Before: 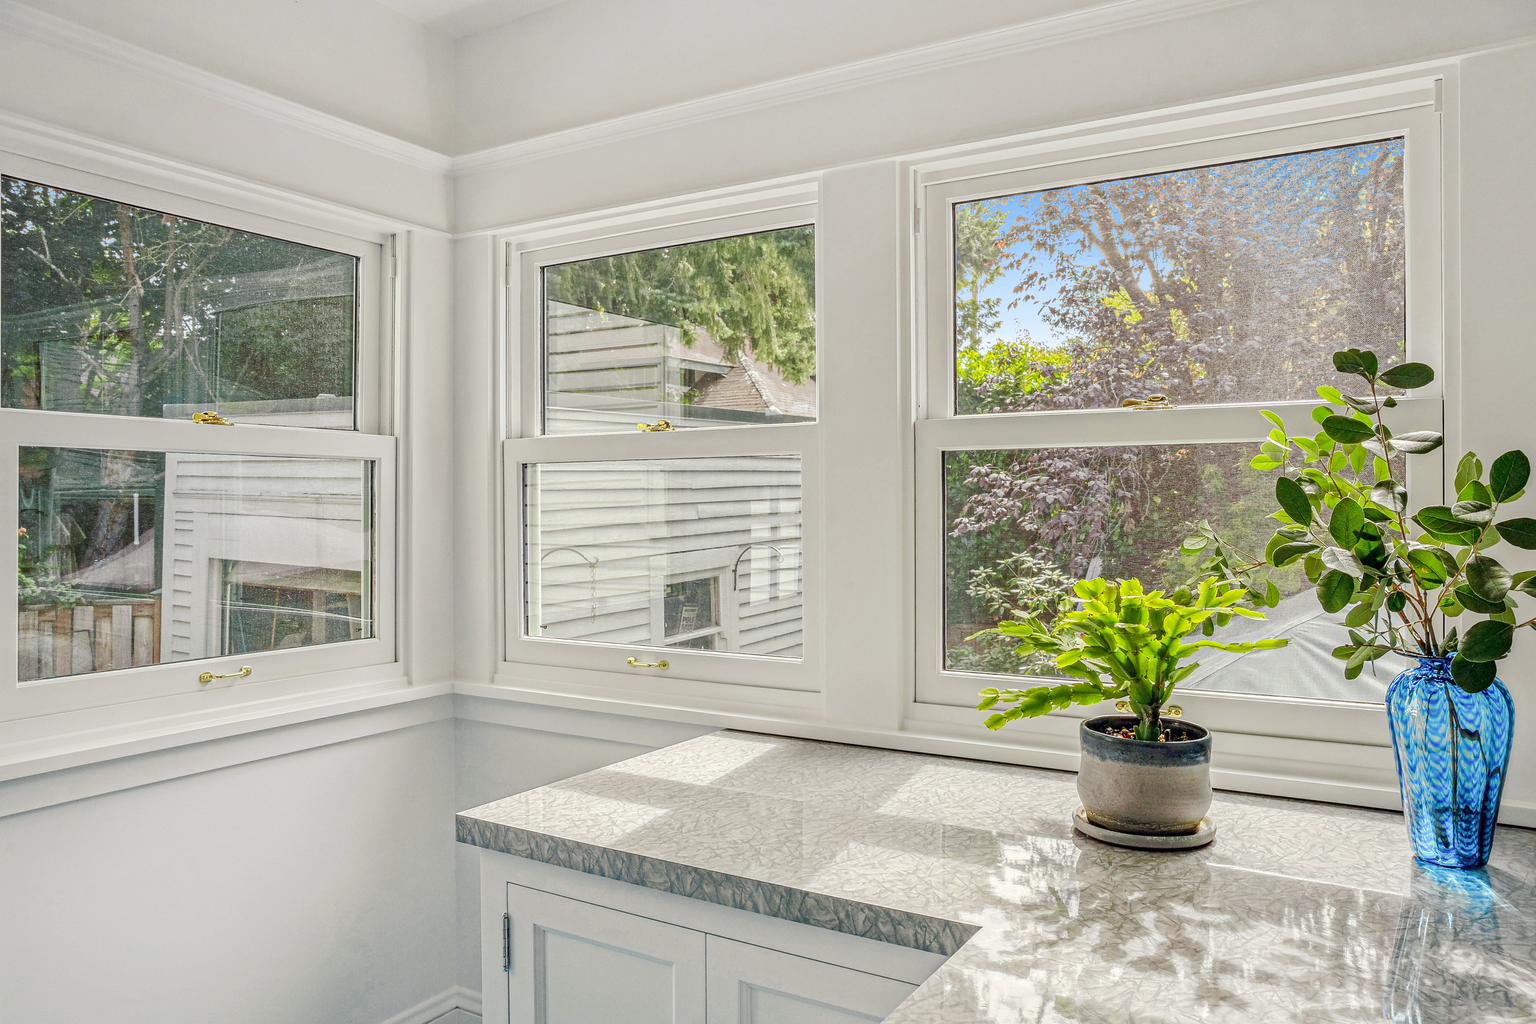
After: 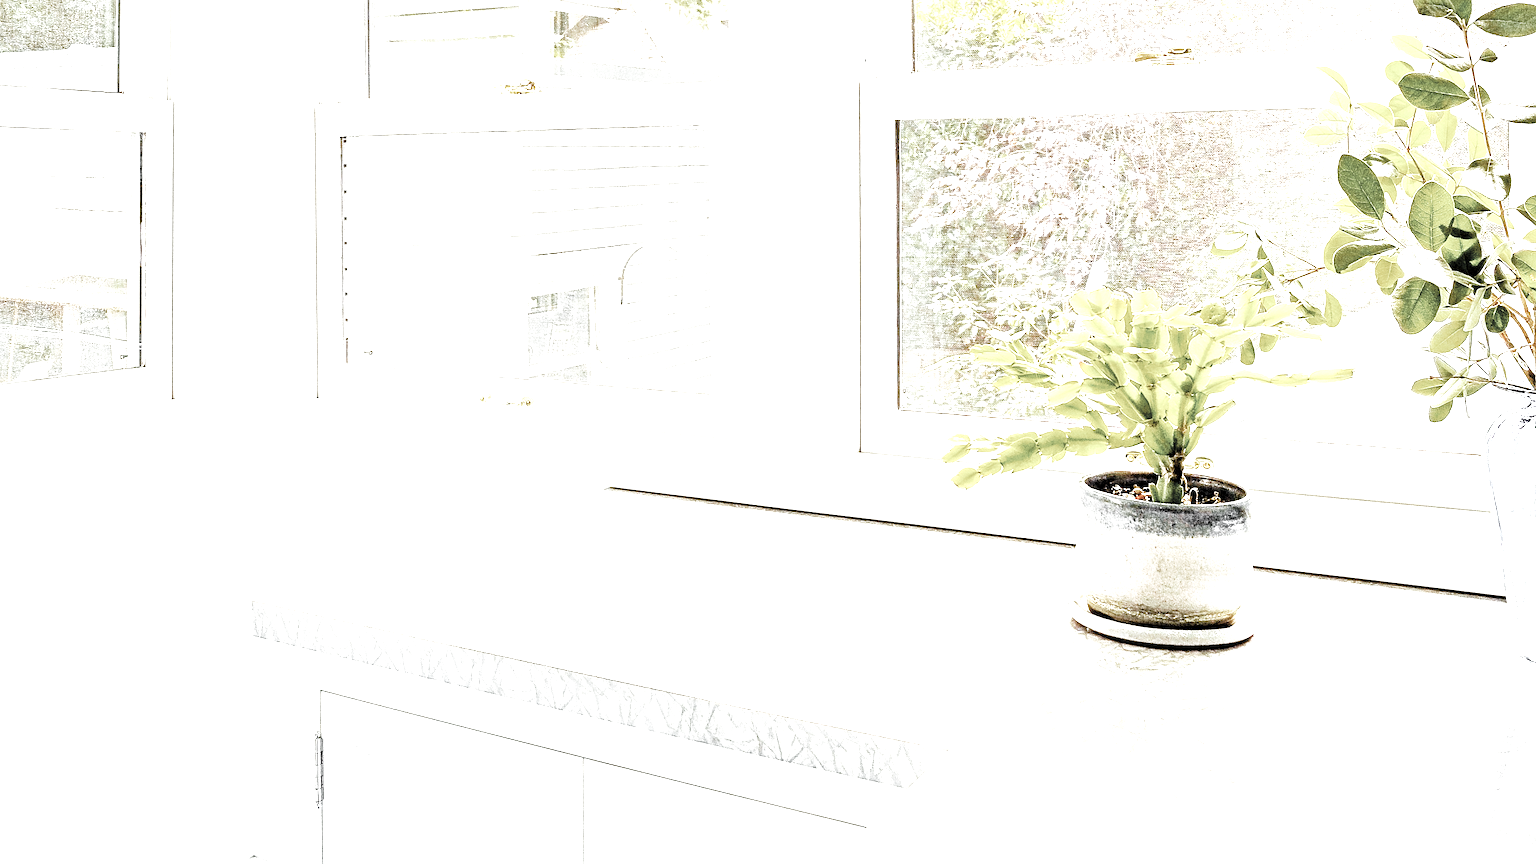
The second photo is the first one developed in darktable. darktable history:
color zones: curves: ch0 [(0, 0.613) (0.01, 0.613) (0.245, 0.448) (0.498, 0.529) (0.642, 0.665) (0.879, 0.777) (0.99, 0.613)]; ch1 [(0, 0.035) (0.121, 0.189) (0.259, 0.197) (0.415, 0.061) (0.589, 0.022) (0.732, 0.022) (0.857, 0.026) (0.991, 0.053)]
exposure: black level correction 0.001, exposure 1.711 EV, compensate exposure bias true, compensate highlight preservation false
base curve: curves: ch0 [(0, 0) (0.579, 0.807) (1, 1)], exposure shift 0.01, preserve colors none
crop and rotate: left 17.294%, top 35.215%, right 7.111%, bottom 0.931%
tone equalizer: -8 EV -1.08 EV, -7 EV -0.981 EV, -6 EV -0.865 EV, -5 EV -0.602 EV, -3 EV 0.554 EV, -2 EV 0.851 EV, -1 EV 1.01 EV, +0 EV 1.07 EV
local contrast: mode bilateral grid, contrast 21, coarseness 51, detail 132%, midtone range 0.2
sharpen: amount 0.212
color balance rgb: shadows lift › chroma 0.97%, shadows lift › hue 115.6°, power › chroma 2.518%, power › hue 68.21°, perceptual saturation grading › global saturation 55.388%, perceptual saturation grading › highlights -50.025%, perceptual saturation grading › mid-tones 40.102%, perceptual saturation grading › shadows 30.941%, global vibrance 11.948%
